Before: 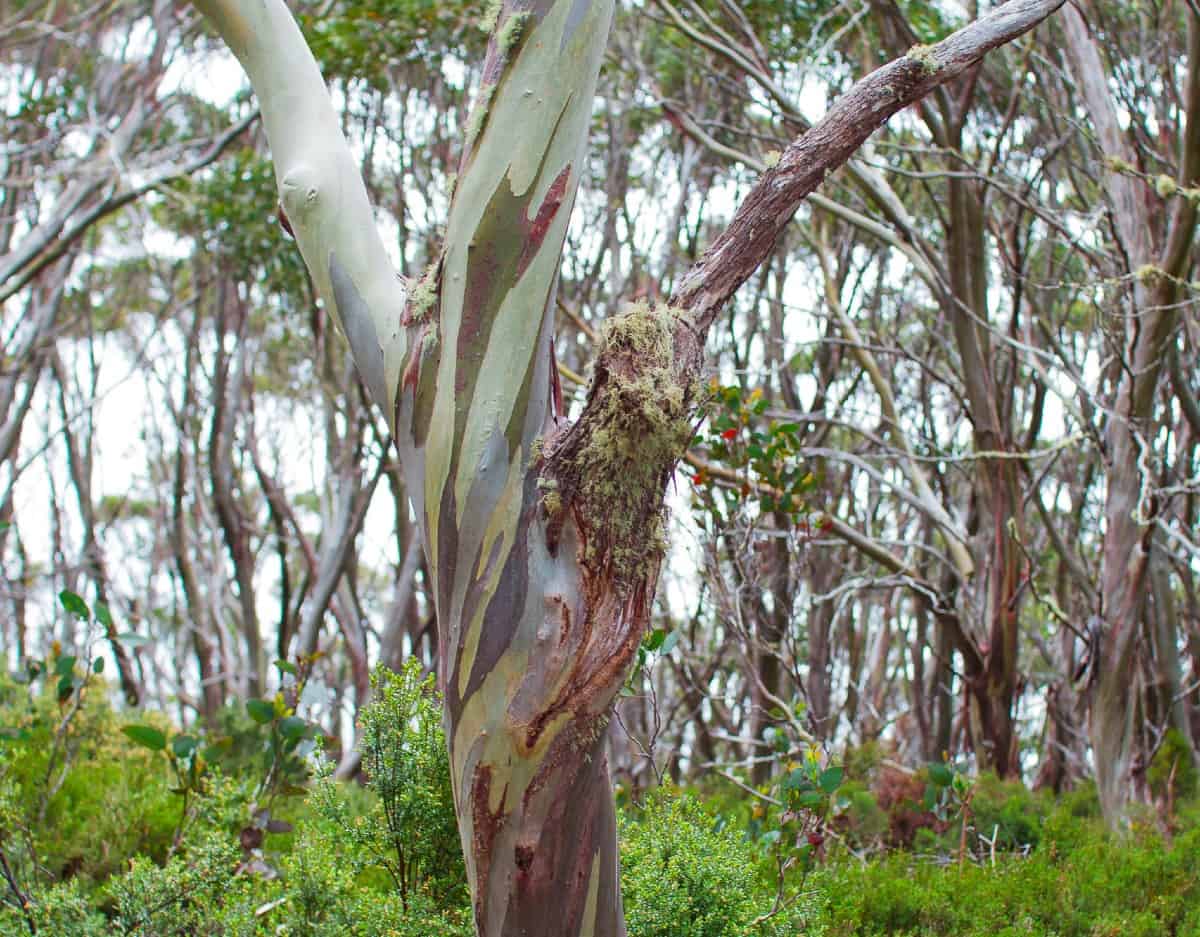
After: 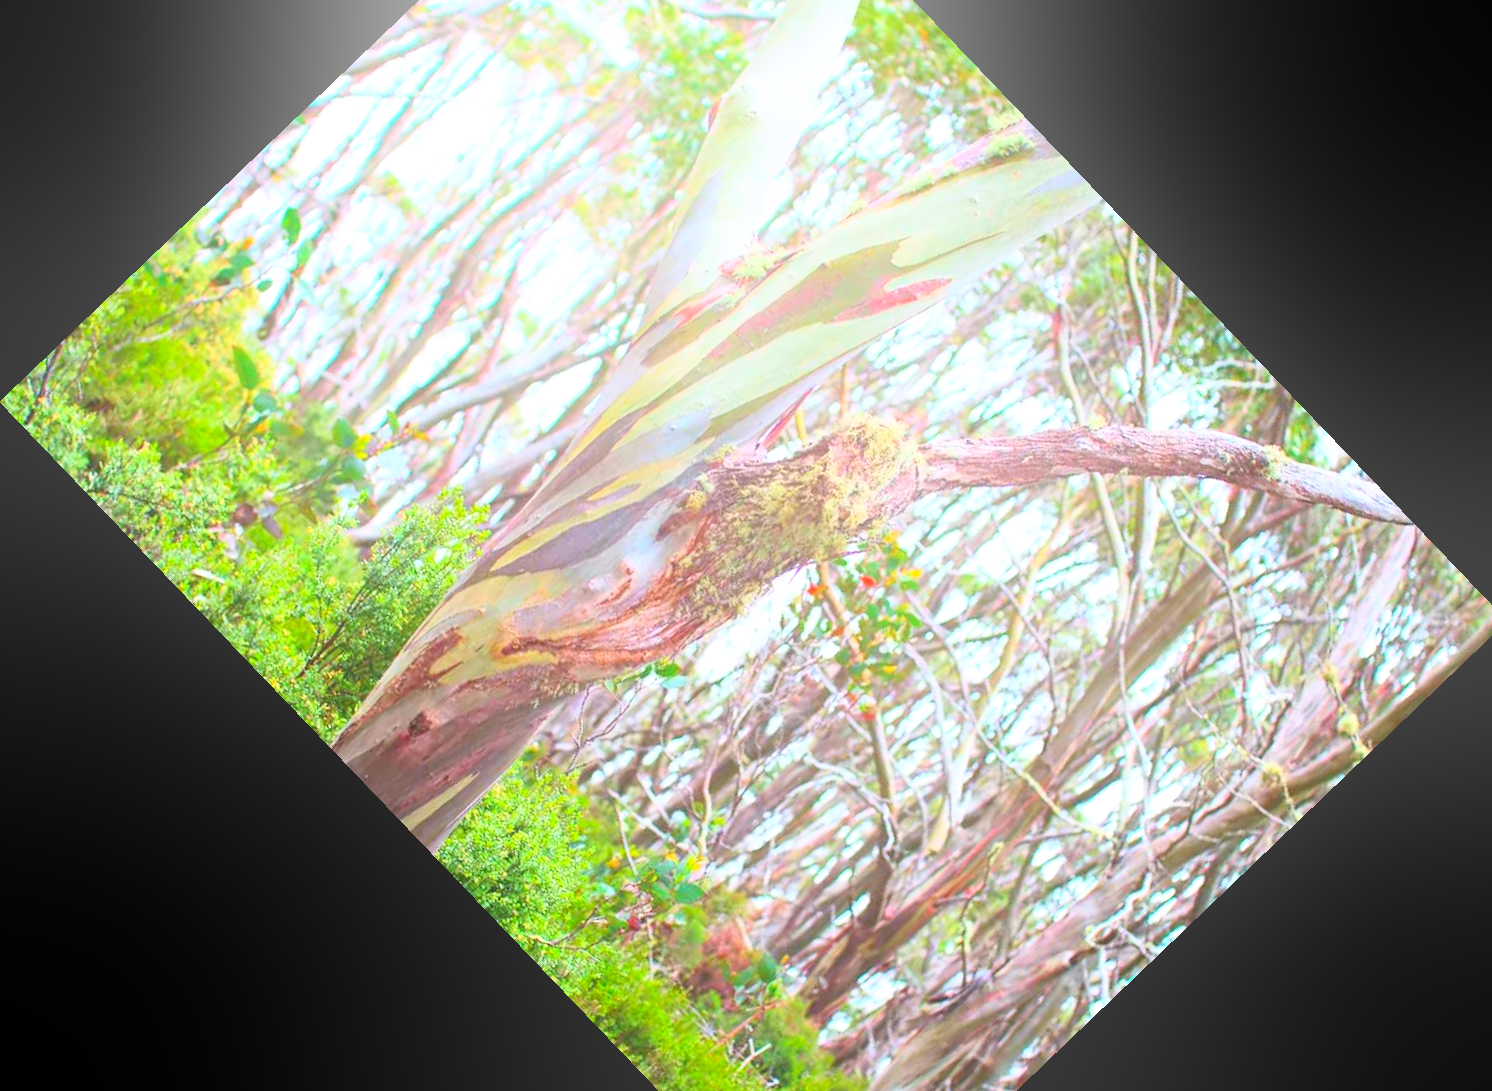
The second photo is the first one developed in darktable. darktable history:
crop and rotate: angle -46.26°, top 16.234%, right 0.912%, bottom 11.704%
exposure: exposure 0.375 EV, compensate highlight preservation false
bloom: size 38%, threshold 95%, strength 30%
contrast brightness saturation: contrast 0.24, brightness 0.26, saturation 0.39
white balance: red 1.009, blue 1.027
